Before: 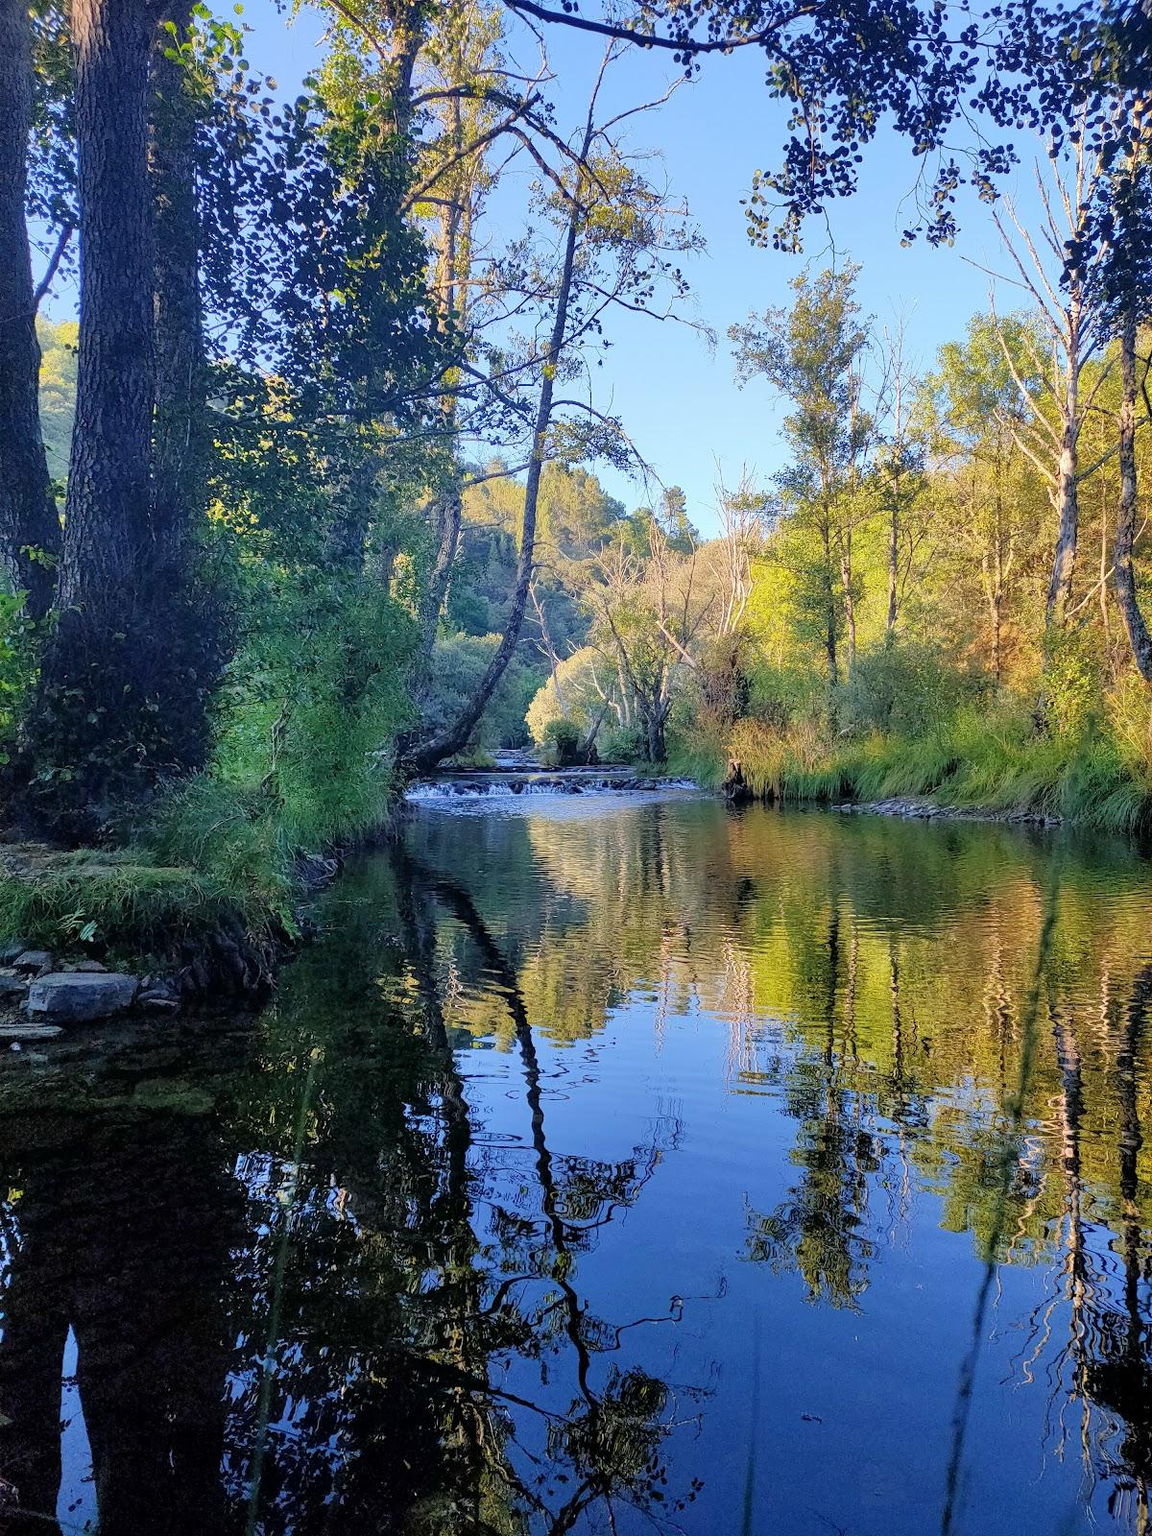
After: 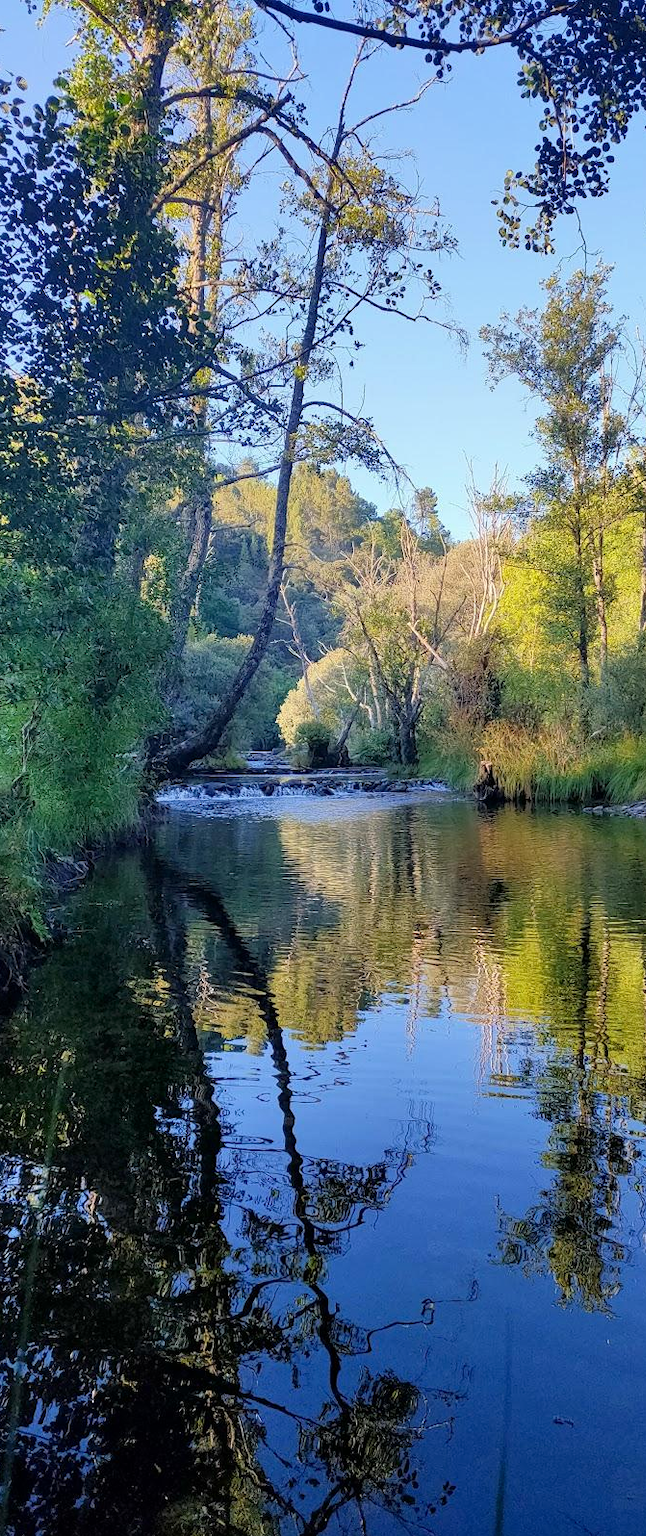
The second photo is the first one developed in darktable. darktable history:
tone equalizer: on, module defaults
crop: left 21.674%, right 22.086%
contrast brightness saturation: contrast 0.03, brightness -0.04
